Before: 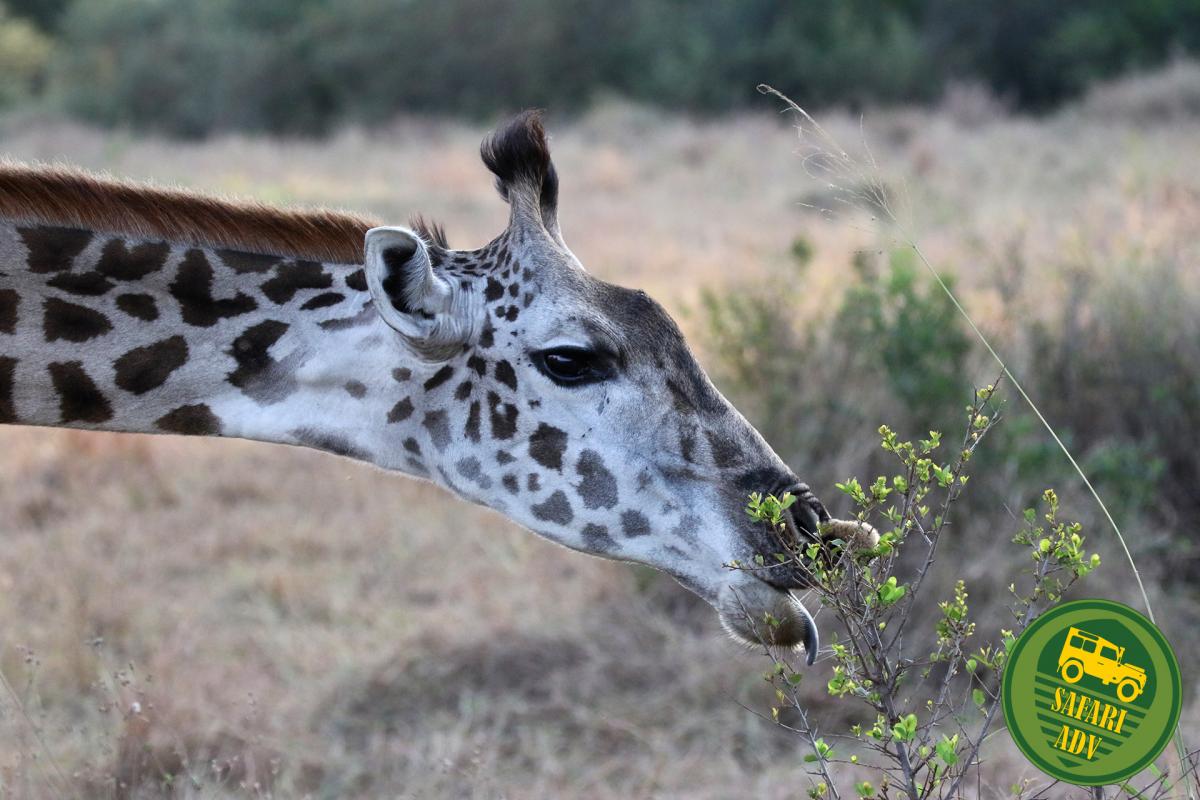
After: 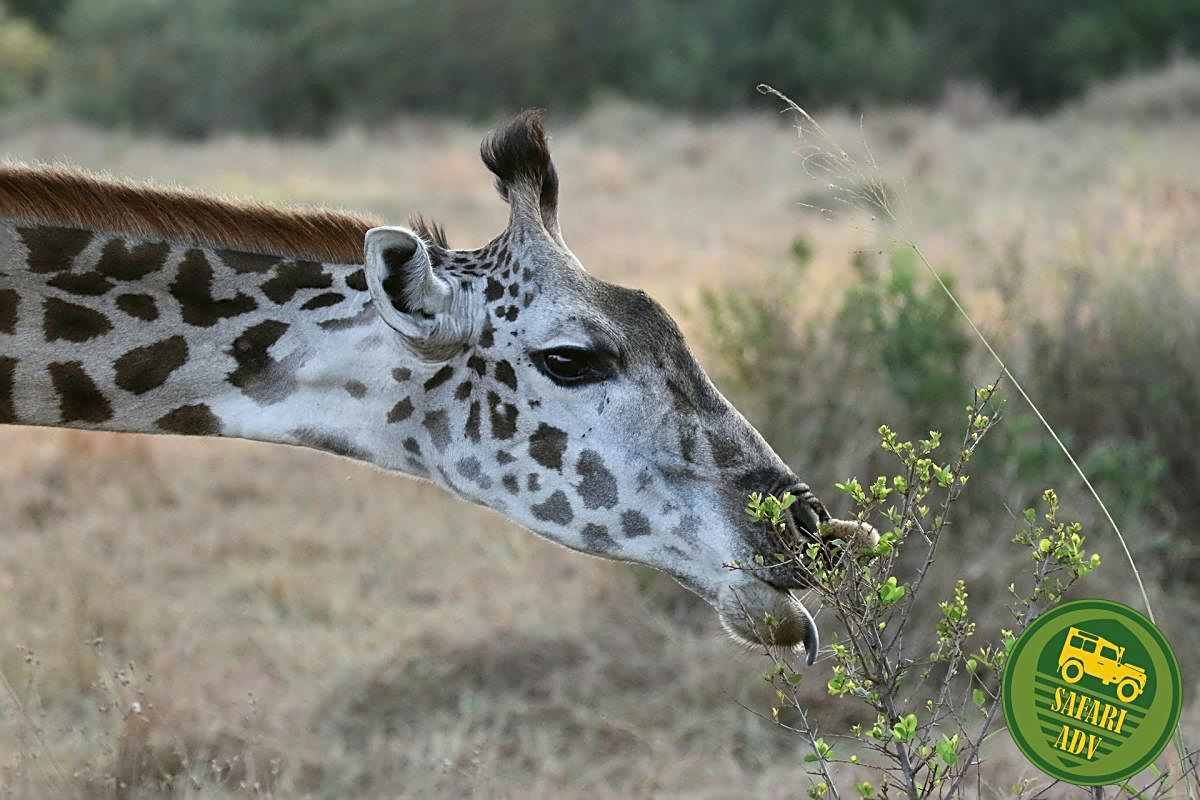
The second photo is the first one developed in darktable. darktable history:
color balance: mode lift, gamma, gain (sRGB), lift [1.04, 1, 1, 0.97], gamma [1.01, 1, 1, 0.97], gain [0.96, 1, 1, 0.97]
sharpen: on, module defaults
